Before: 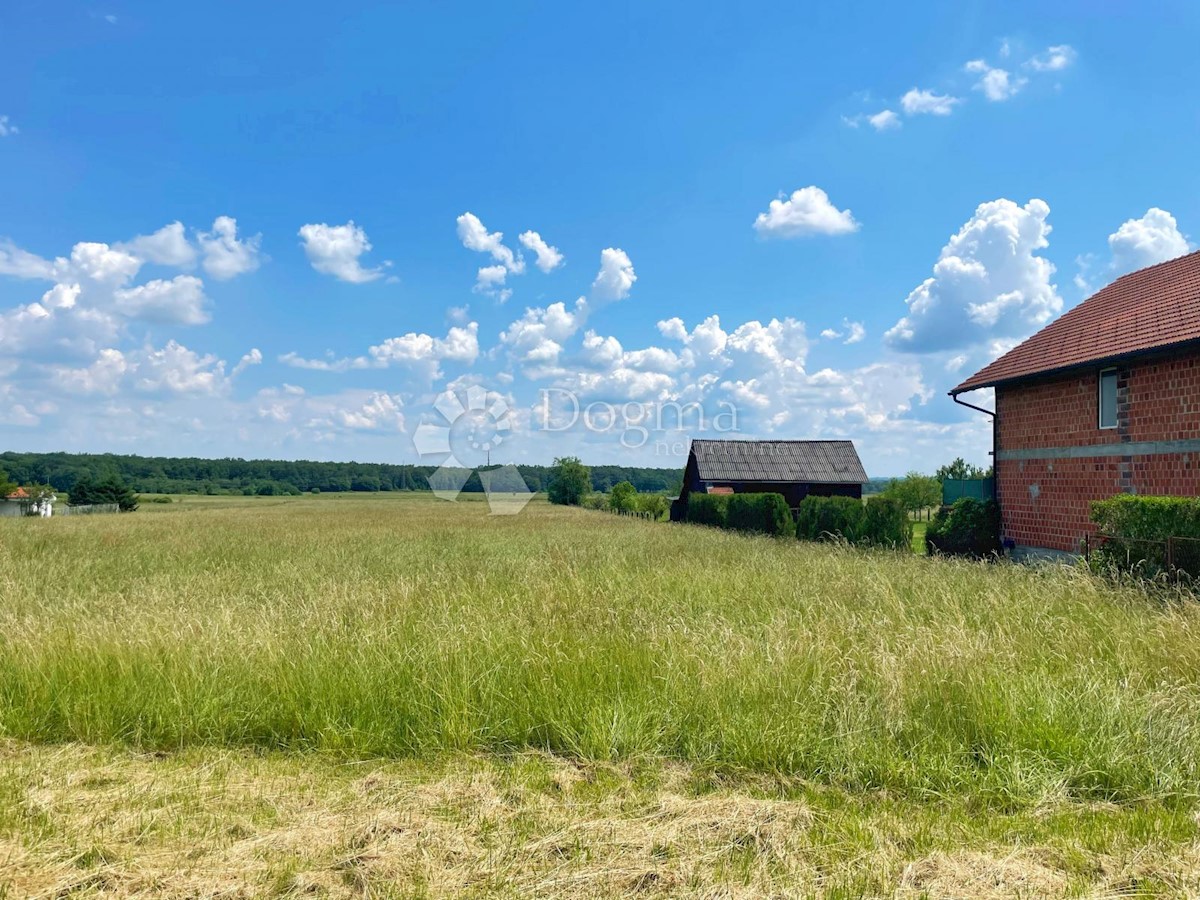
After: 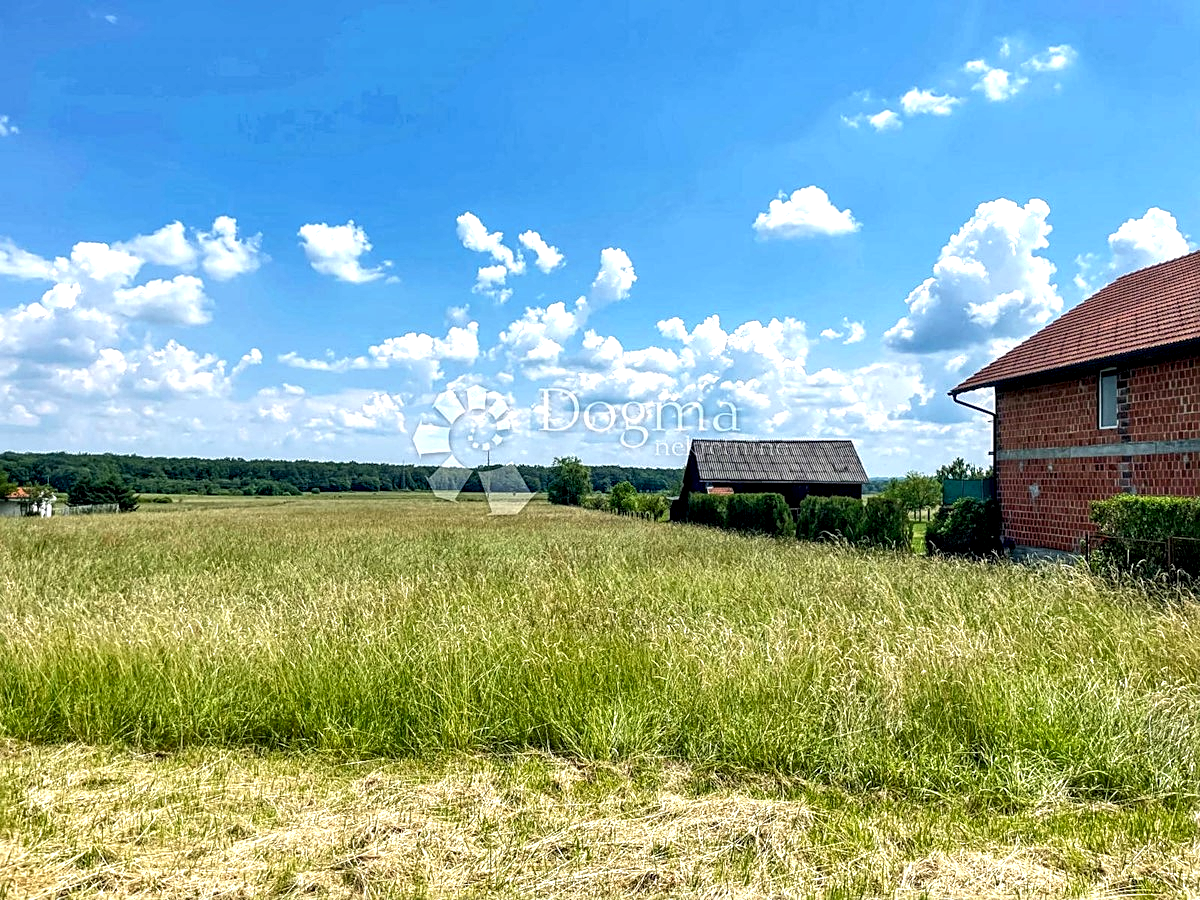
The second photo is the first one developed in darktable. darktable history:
local contrast: highlights 60%, shadows 59%, detail 160%
tone equalizer: edges refinement/feathering 500, mask exposure compensation -1.57 EV, preserve details no
contrast brightness saturation: contrast 0.034, brightness -0.042
exposure: exposure 0.377 EV, compensate highlight preservation false
sharpen: on, module defaults
